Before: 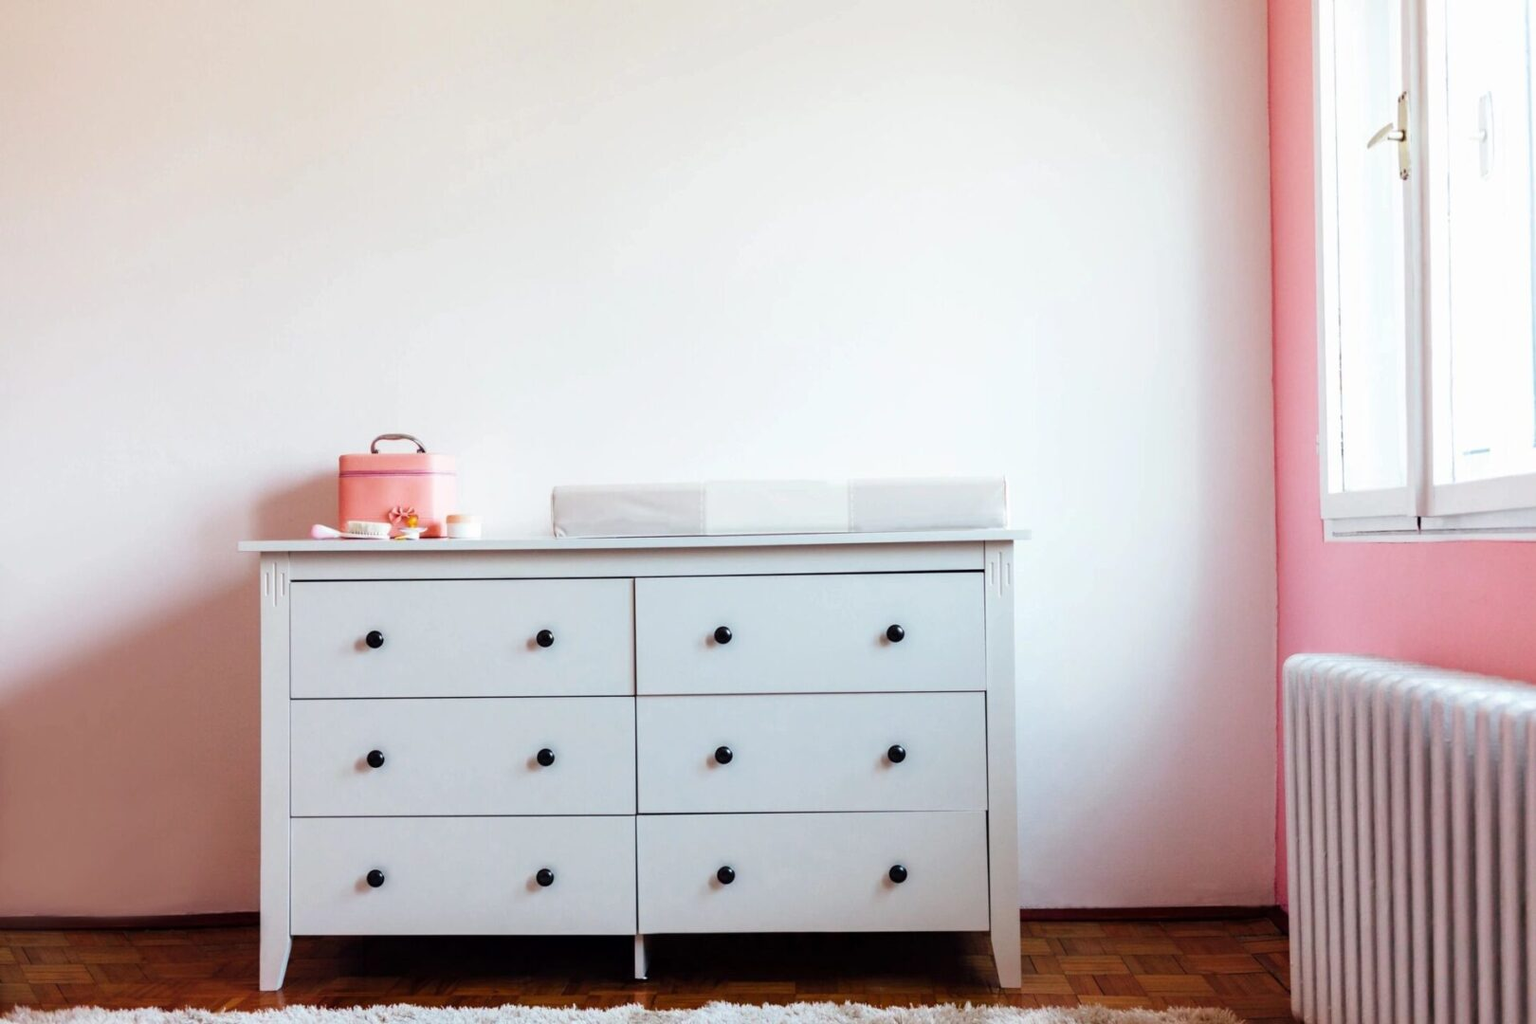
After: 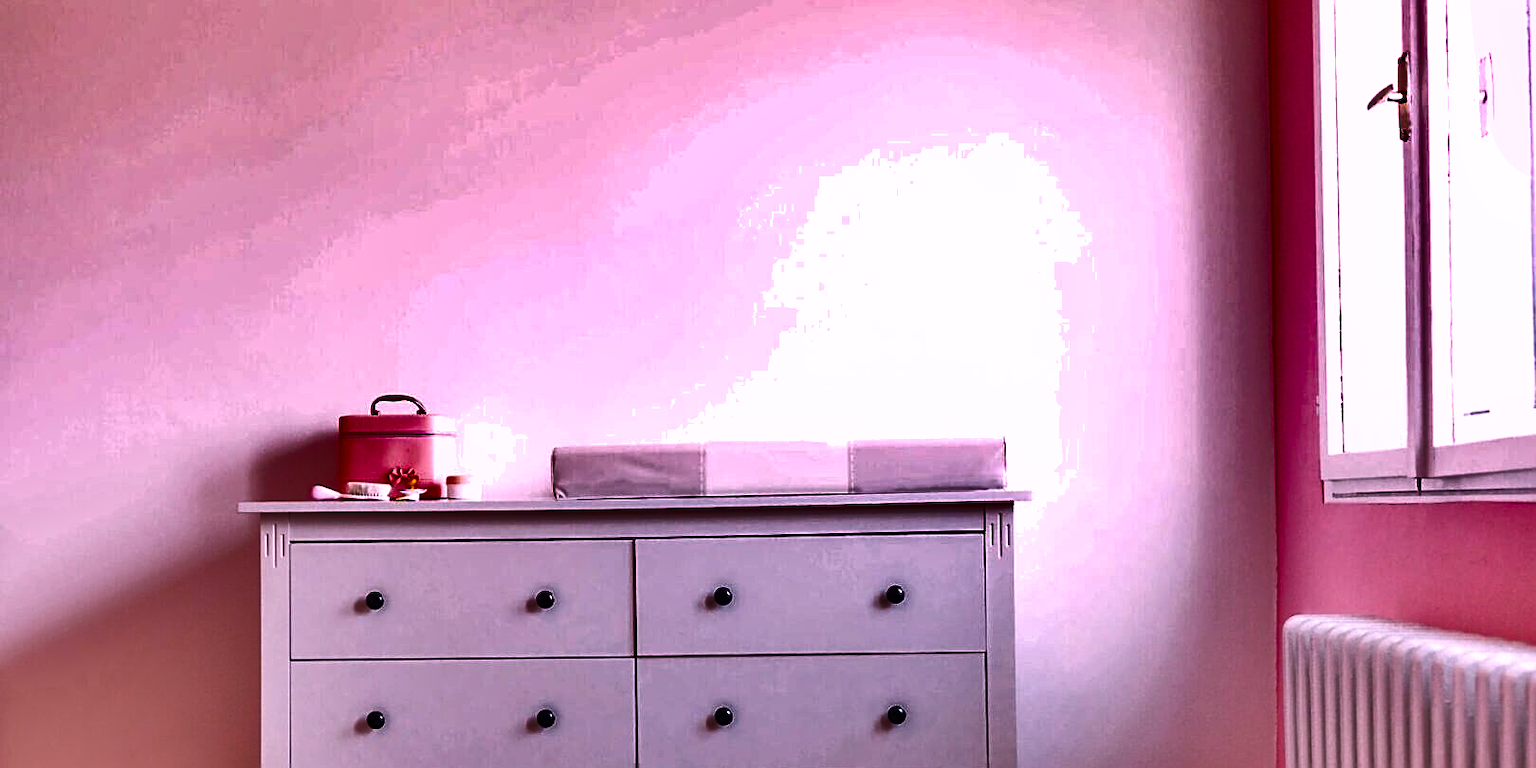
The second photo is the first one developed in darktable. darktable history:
shadows and highlights: shadows 20.91, highlights -82.73, soften with gaussian
crop: top 3.857%, bottom 21.132%
sharpen: on, module defaults
white balance: red 1.188, blue 1.11
